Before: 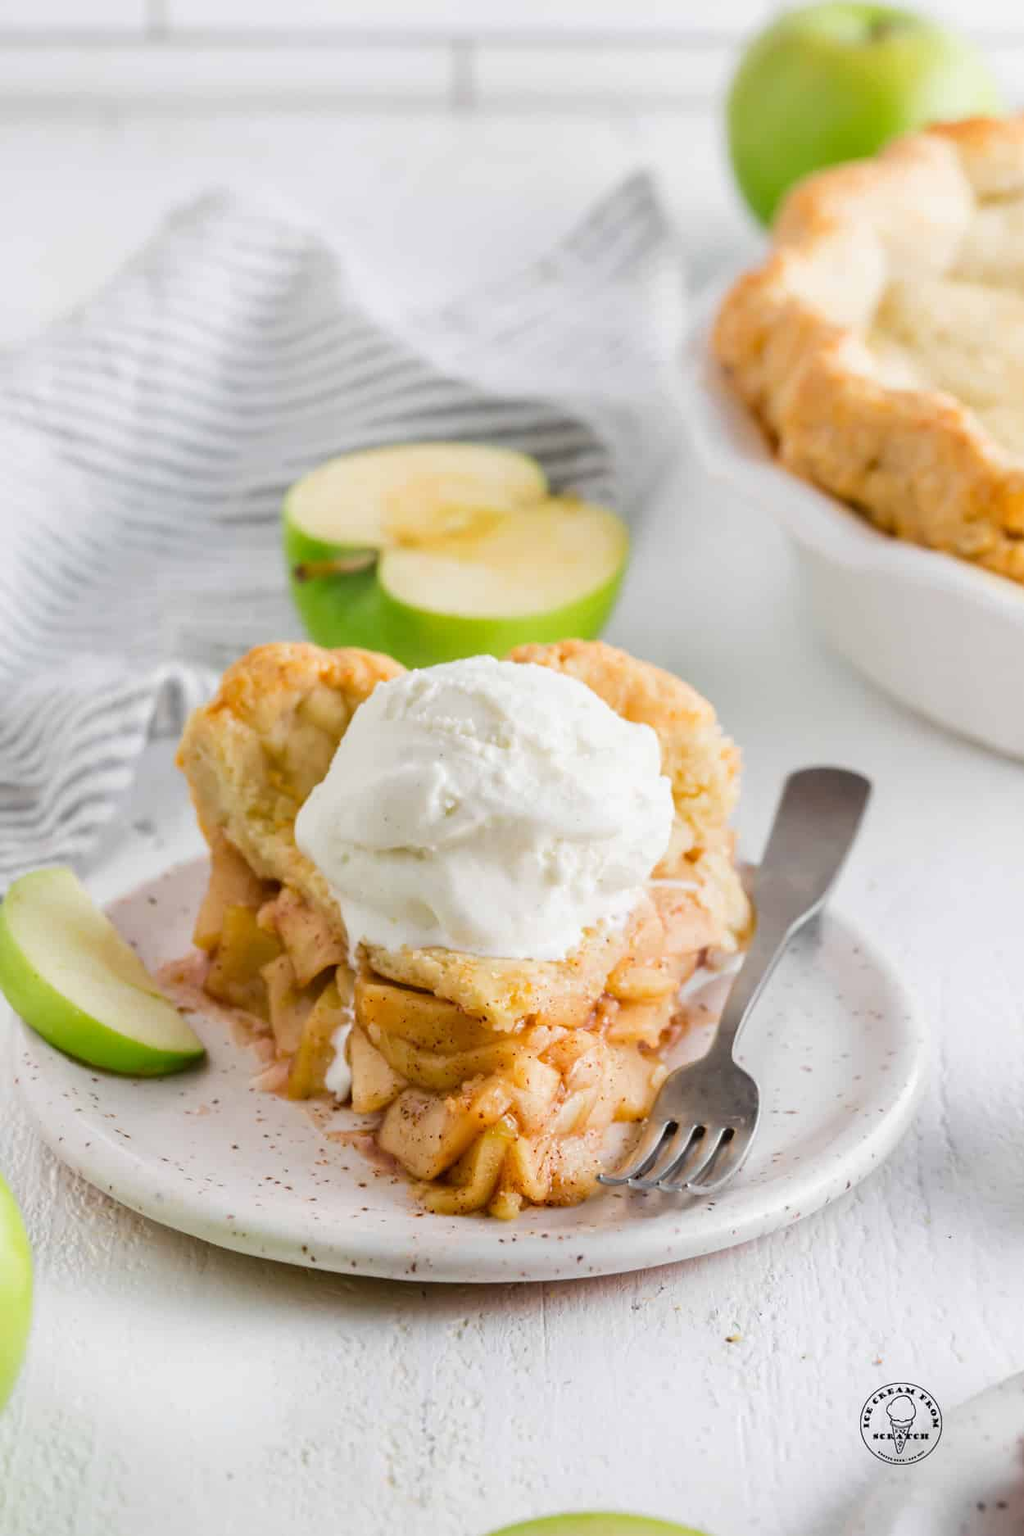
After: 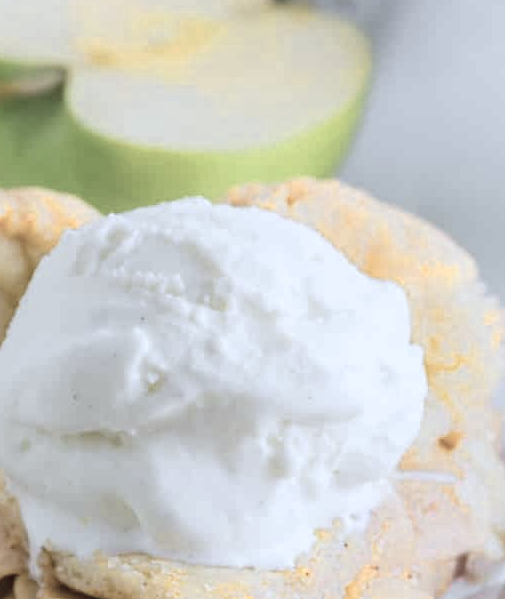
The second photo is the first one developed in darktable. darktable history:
color zones: curves: ch0 [(0, 0.6) (0.129, 0.585) (0.193, 0.596) (0.429, 0.5) (0.571, 0.5) (0.714, 0.5) (0.857, 0.5) (1, 0.6)]; ch1 [(0, 0.453) (0.112, 0.245) (0.213, 0.252) (0.429, 0.233) (0.571, 0.231) (0.683, 0.242) (0.857, 0.296) (1, 0.453)]
white balance: red 0.926, green 1.003, blue 1.133
crop: left 31.751%, top 32.172%, right 27.8%, bottom 35.83%
